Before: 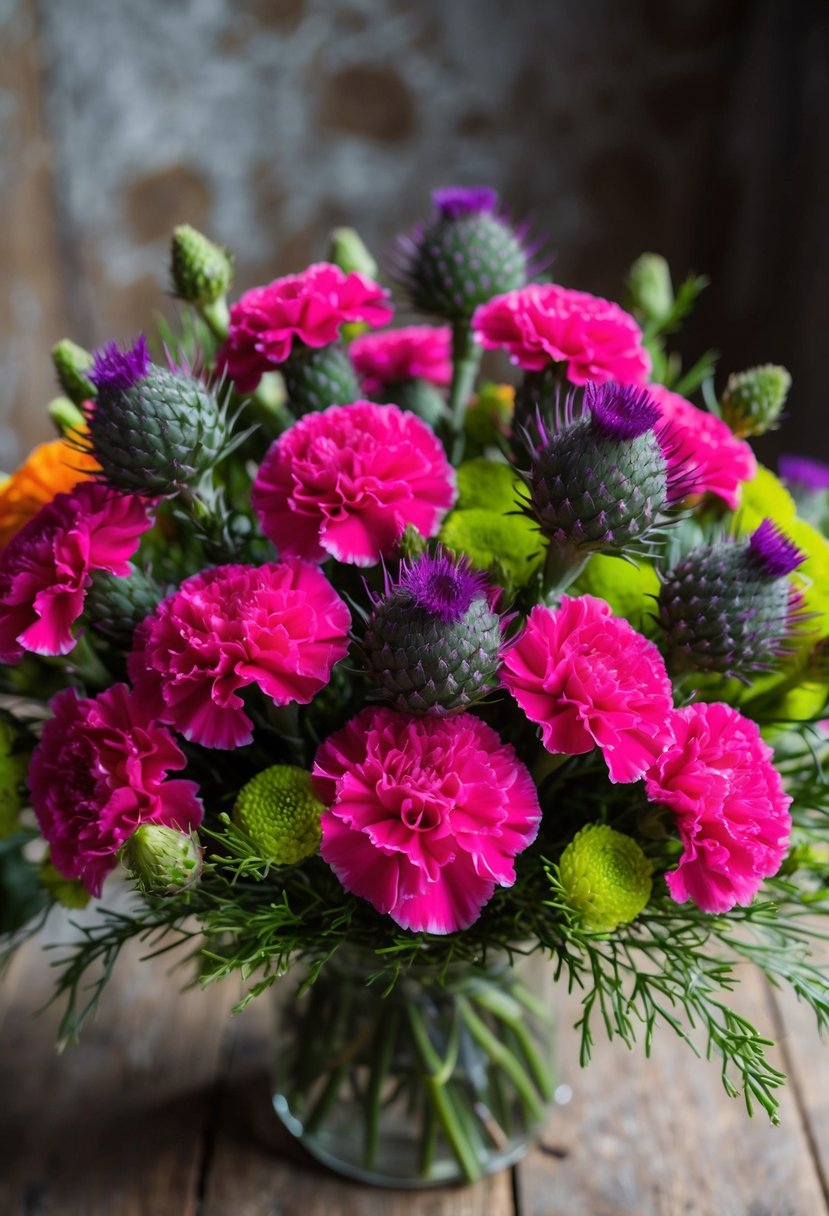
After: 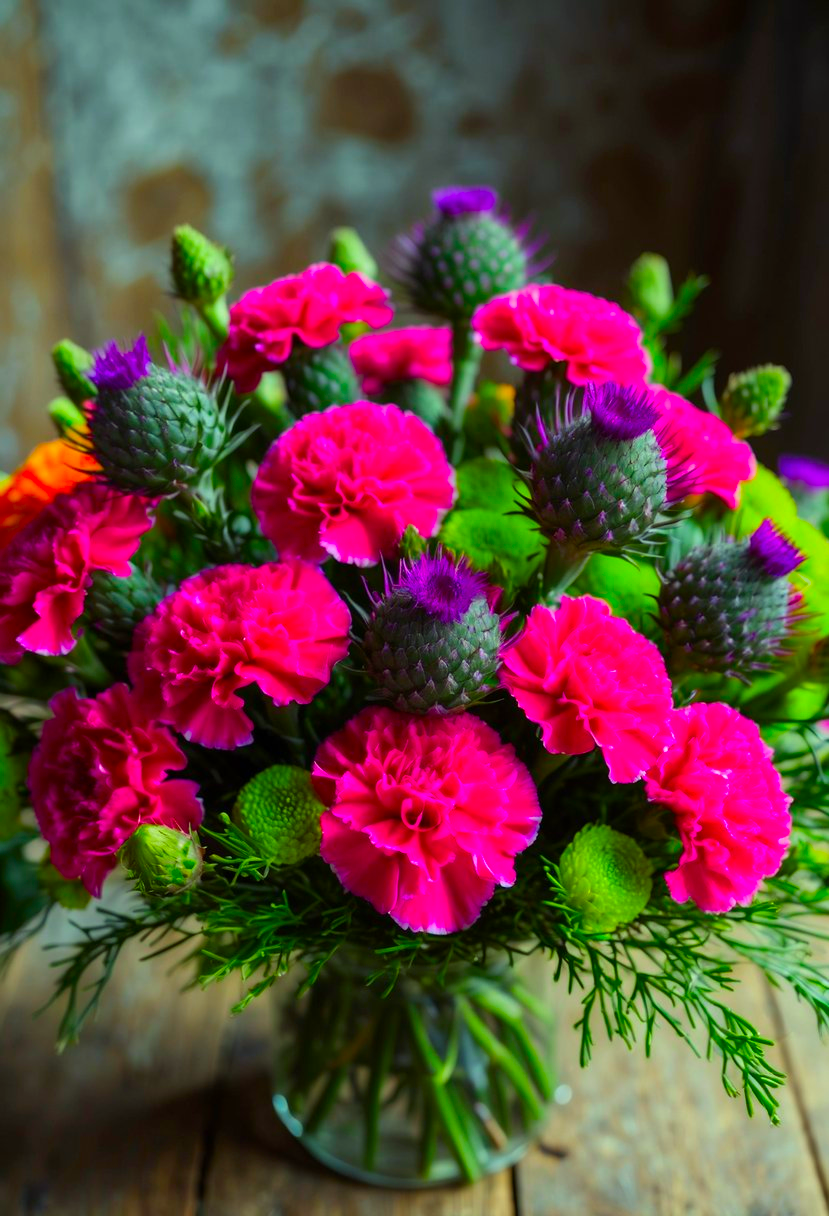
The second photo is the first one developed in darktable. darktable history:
color correction: highlights a* -10.94, highlights b* 9.94, saturation 1.71
